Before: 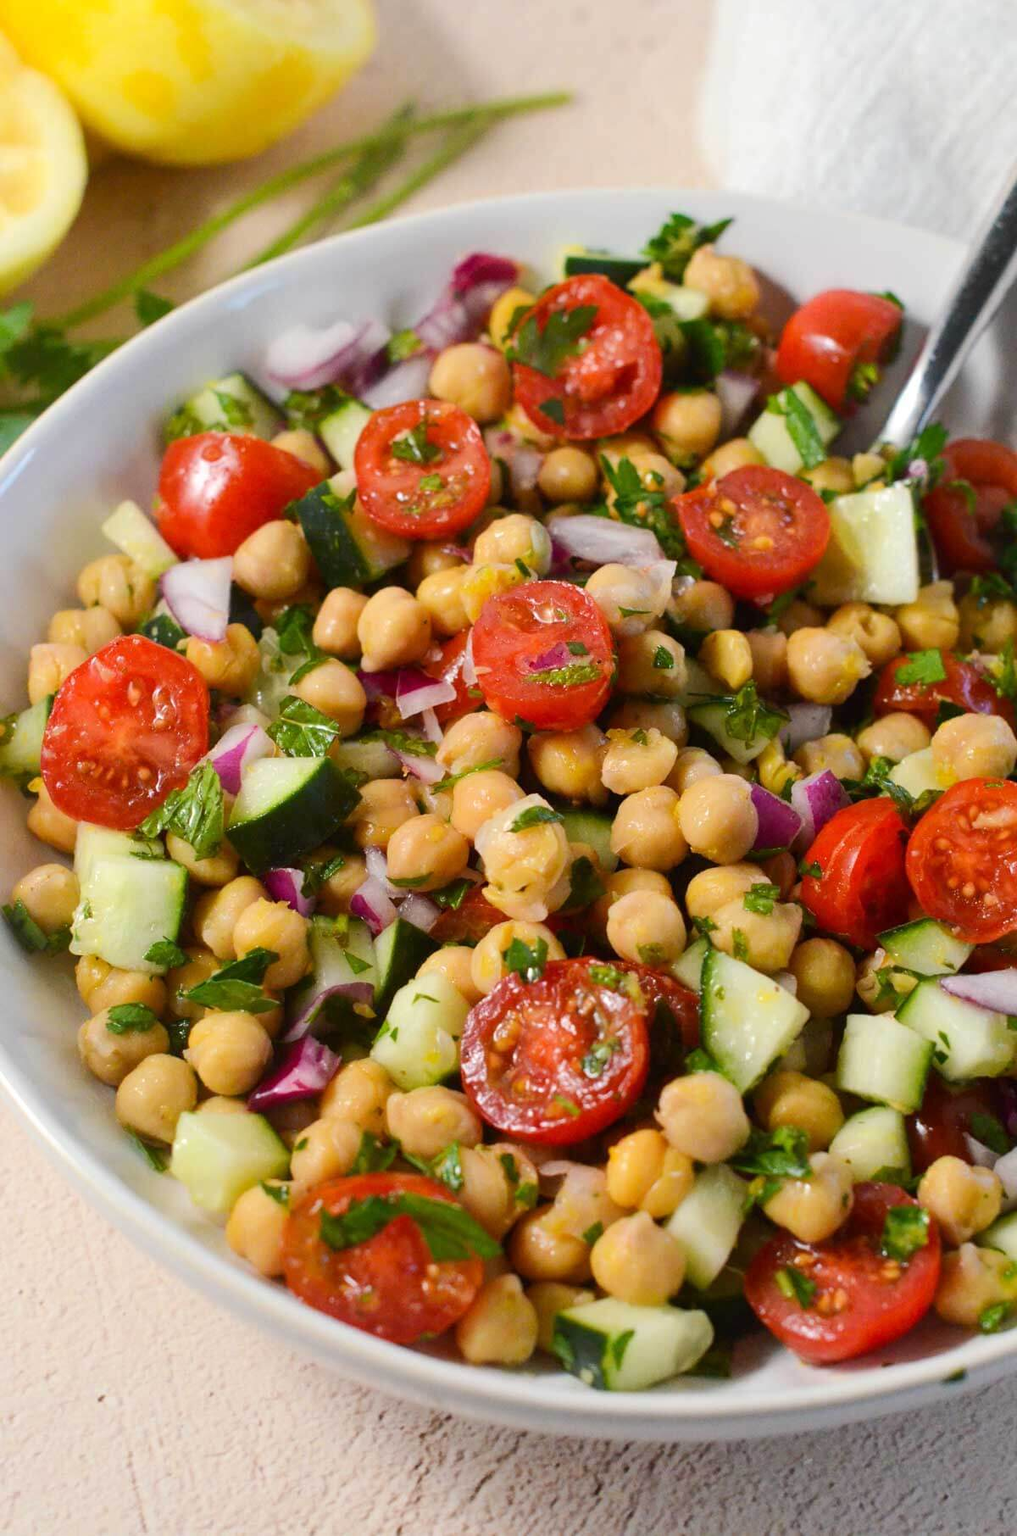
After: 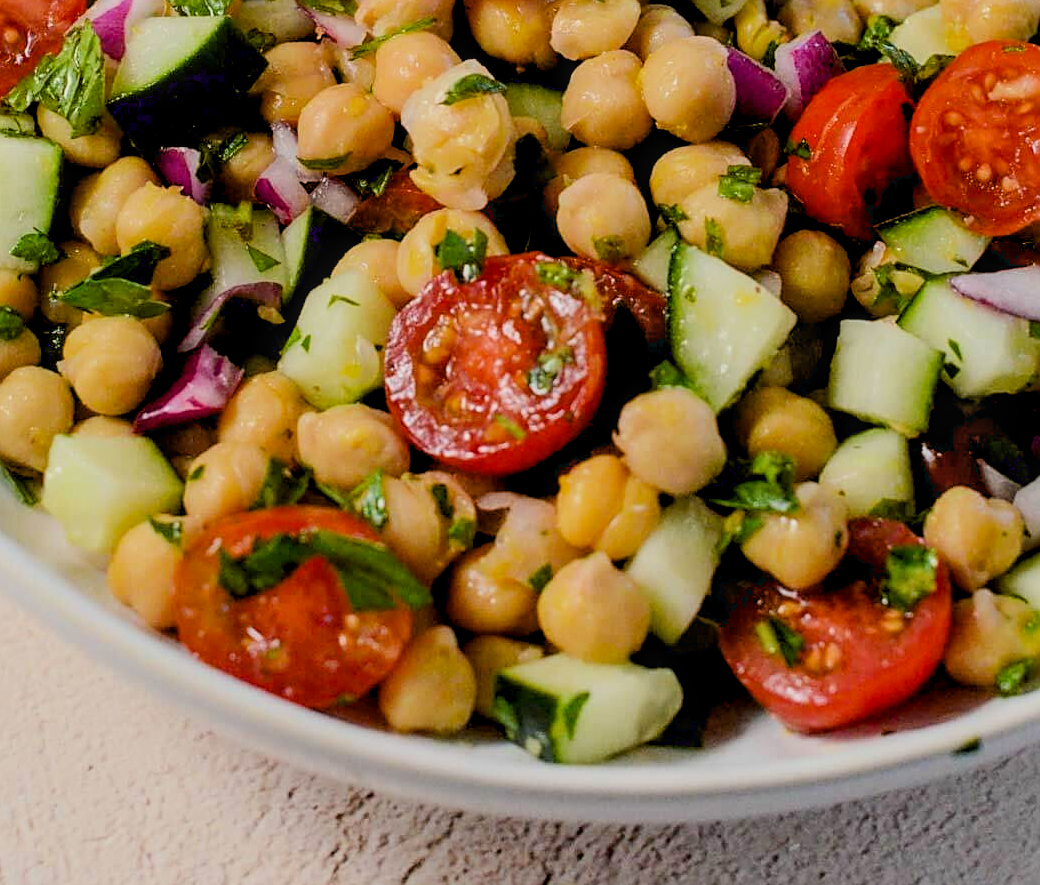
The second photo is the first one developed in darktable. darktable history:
filmic rgb: black relative exposure -7.65 EV, white relative exposure 4.56 EV, threshold 3.03 EV, hardness 3.61, contrast 1.051, color science v6 (2022), enable highlight reconstruction true
sharpen: on, module defaults
local contrast: on, module defaults
exposure: black level correction 0.013, compensate highlight preservation false
crop and rotate: left 13.282%, top 48.408%, bottom 2.736%
